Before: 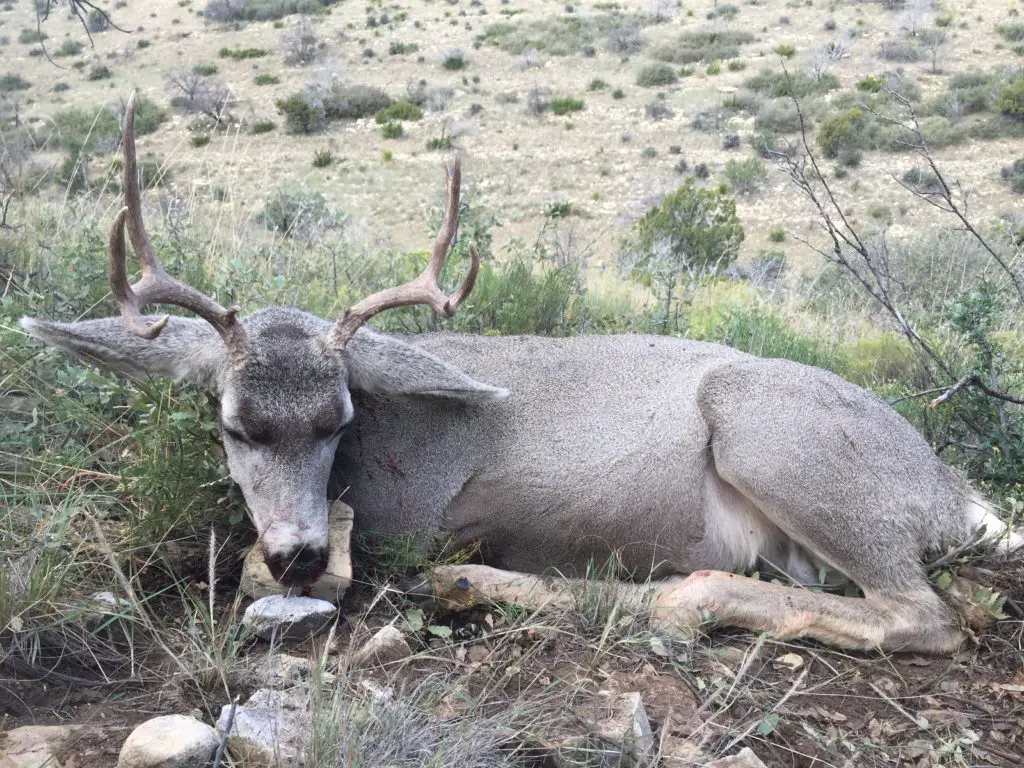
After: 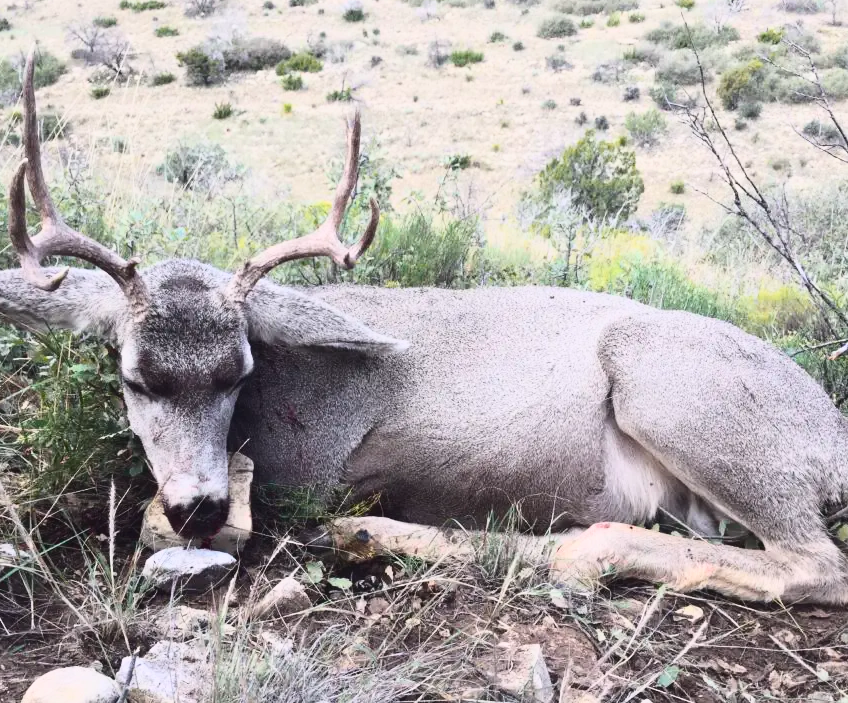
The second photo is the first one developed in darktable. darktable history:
crop: left 9.807%, top 6.259%, right 7.334%, bottom 2.177%
tone curve: curves: ch0 [(0, 0.031) (0.145, 0.106) (0.319, 0.269) (0.495, 0.544) (0.707, 0.833) (0.859, 0.931) (1, 0.967)]; ch1 [(0, 0) (0.279, 0.218) (0.424, 0.411) (0.495, 0.504) (0.538, 0.55) (0.578, 0.595) (0.707, 0.778) (1, 1)]; ch2 [(0, 0) (0.125, 0.089) (0.353, 0.329) (0.436, 0.432) (0.552, 0.554) (0.615, 0.674) (1, 1)], color space Lab, independent channels, preserve colors none
